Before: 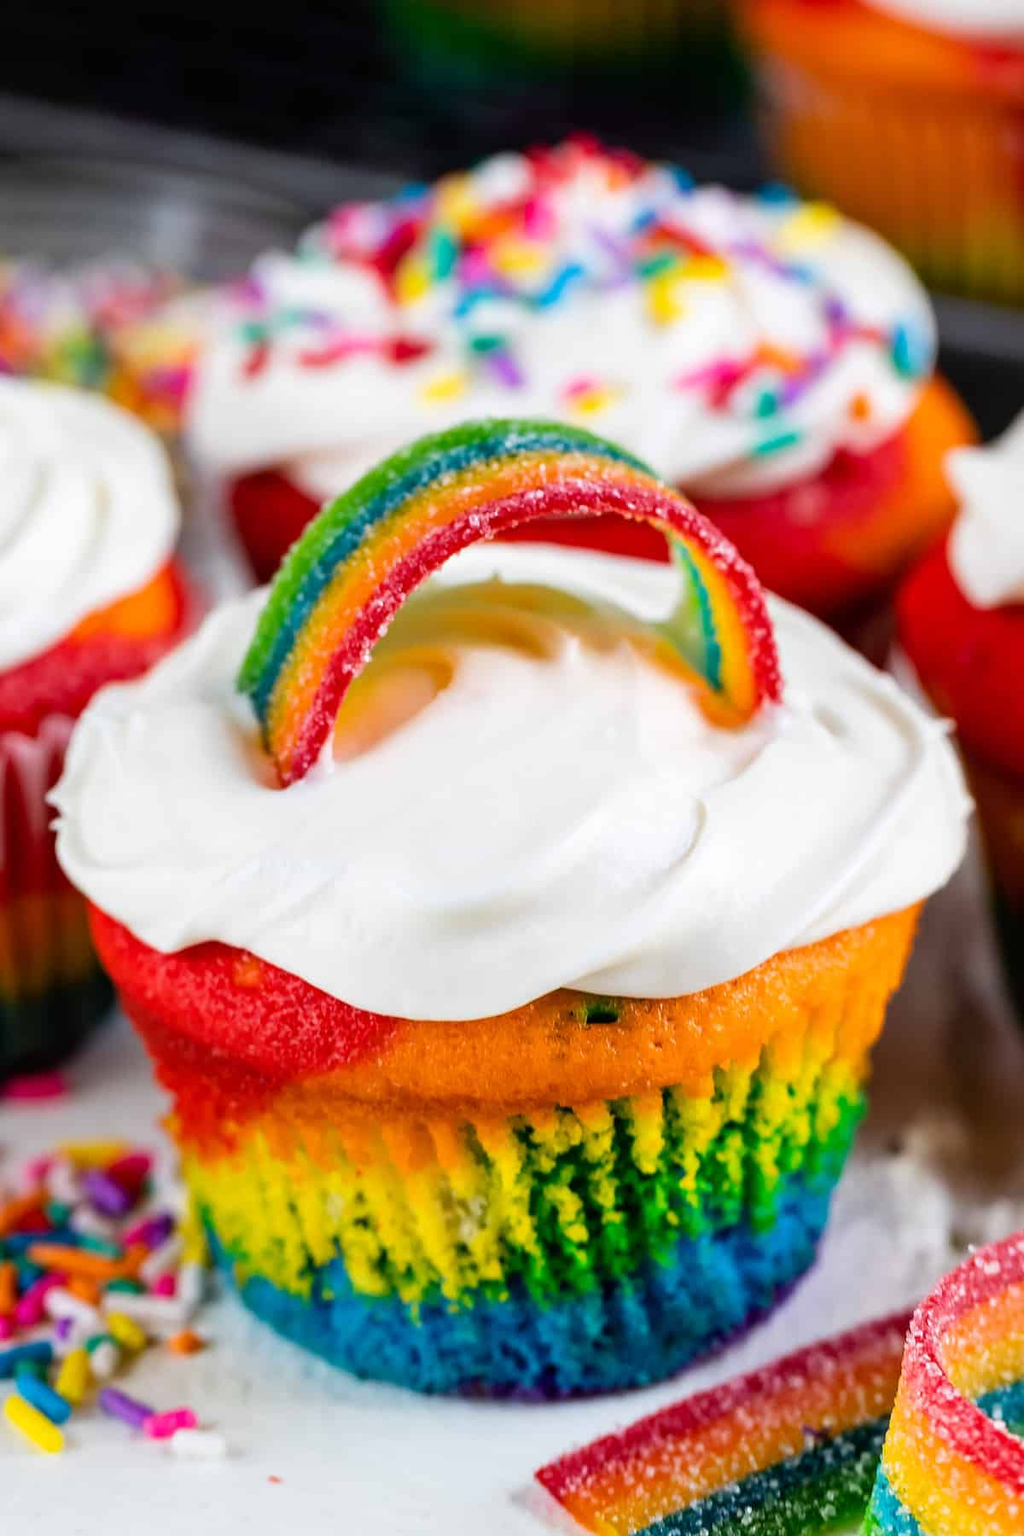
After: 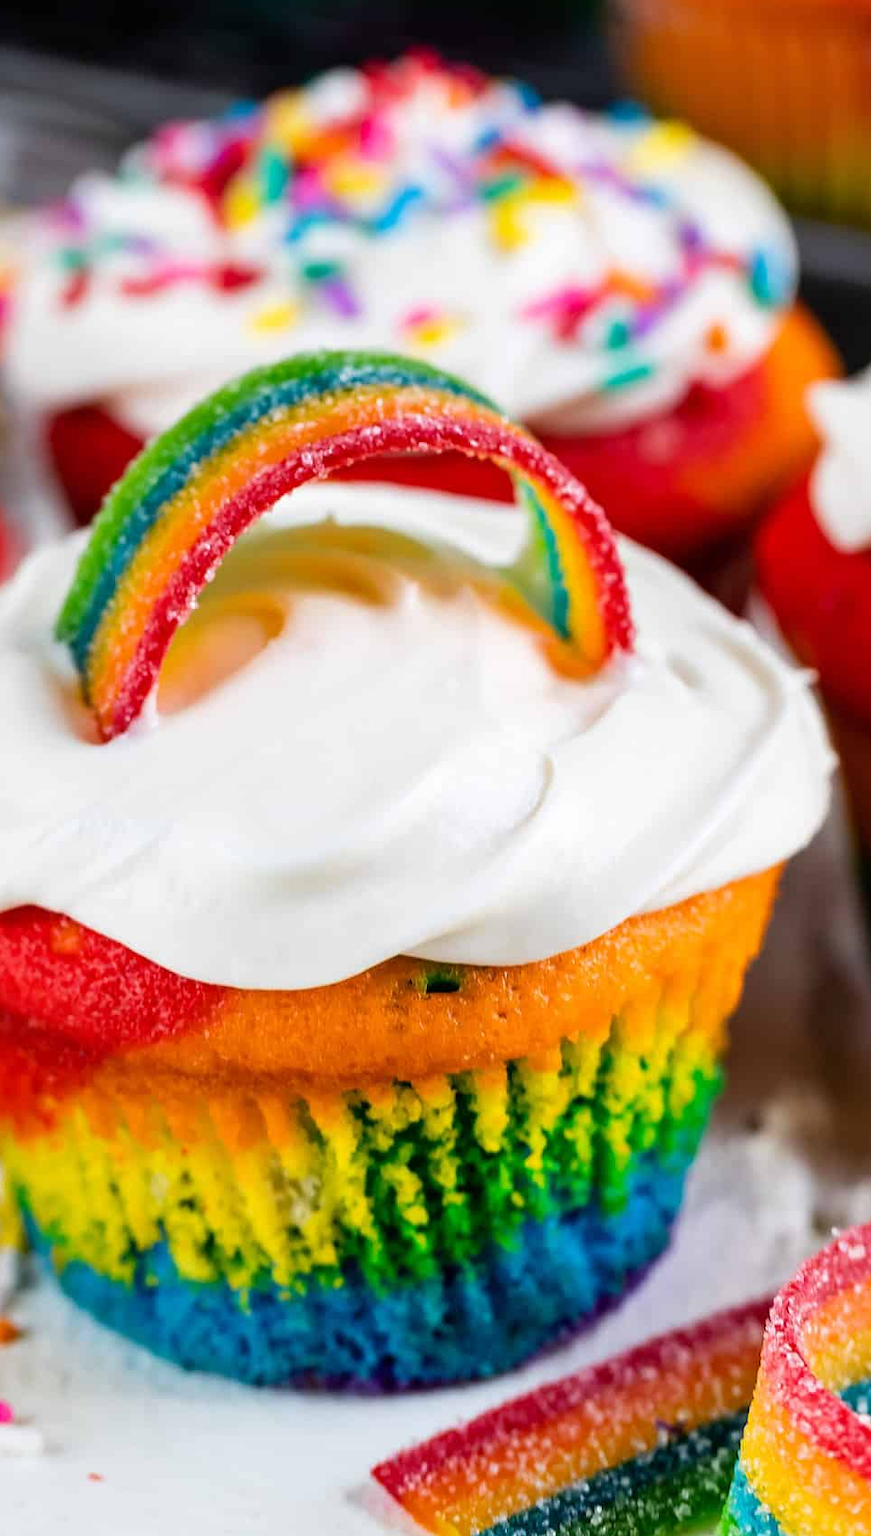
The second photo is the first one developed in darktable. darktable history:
crop and rotate: left 18.117%, top 5.812%, right 1.696%
